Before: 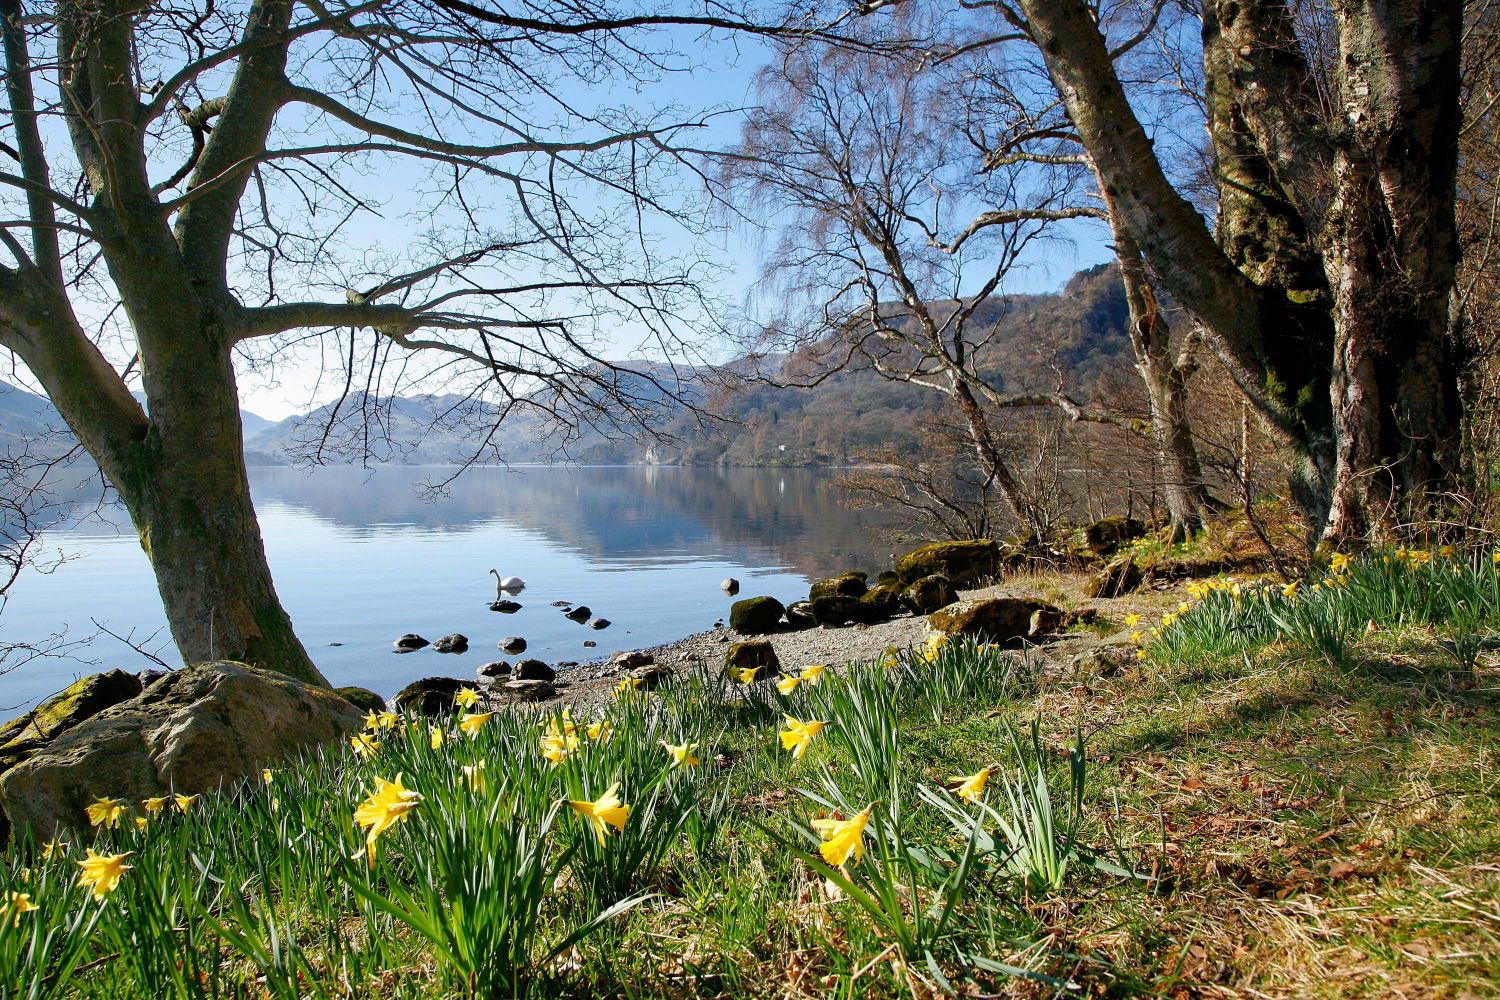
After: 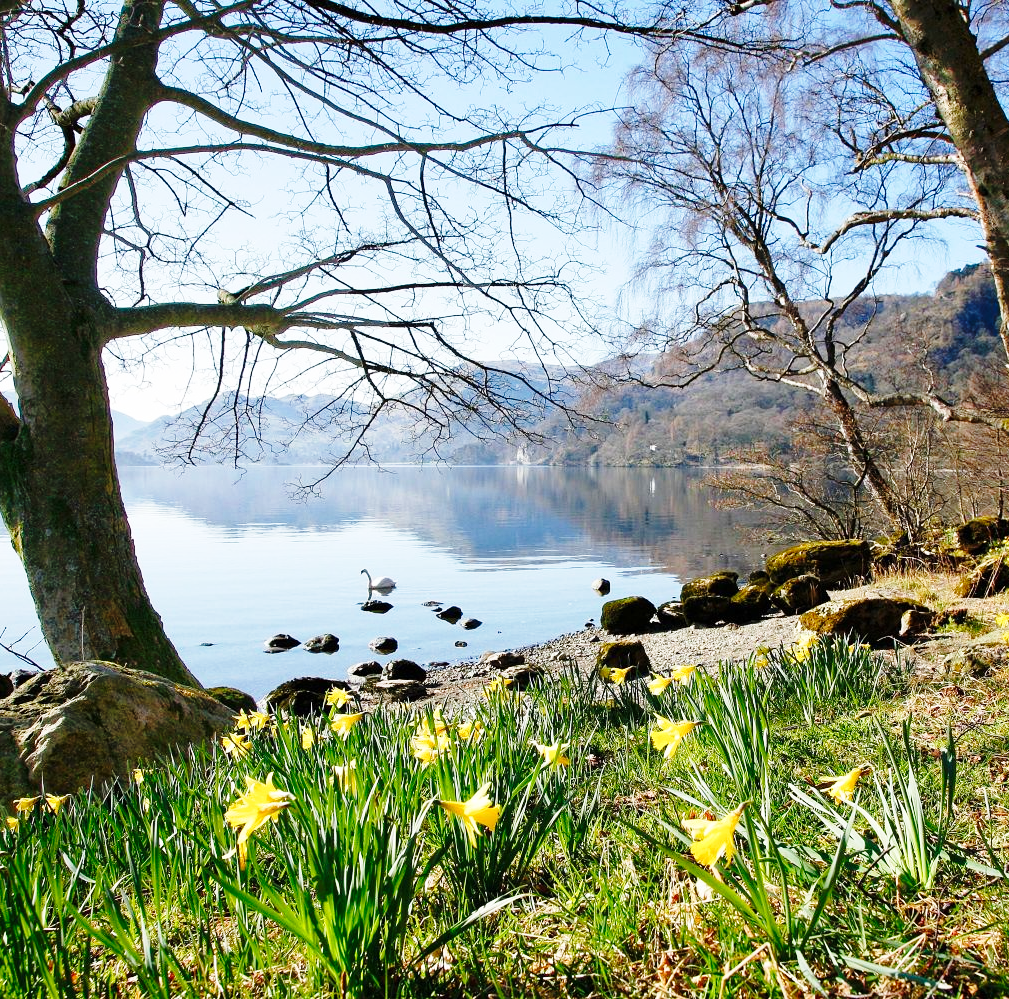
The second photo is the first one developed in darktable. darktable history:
crop and rotate: left 8.631%, right 24.072%
base curve: curves: ch0 [(0, 0) (0.028, 0.03) (0.121, 0.232) (0.46, 0.748) (0.859, 0.968) (1, 1)], preserve colors none
